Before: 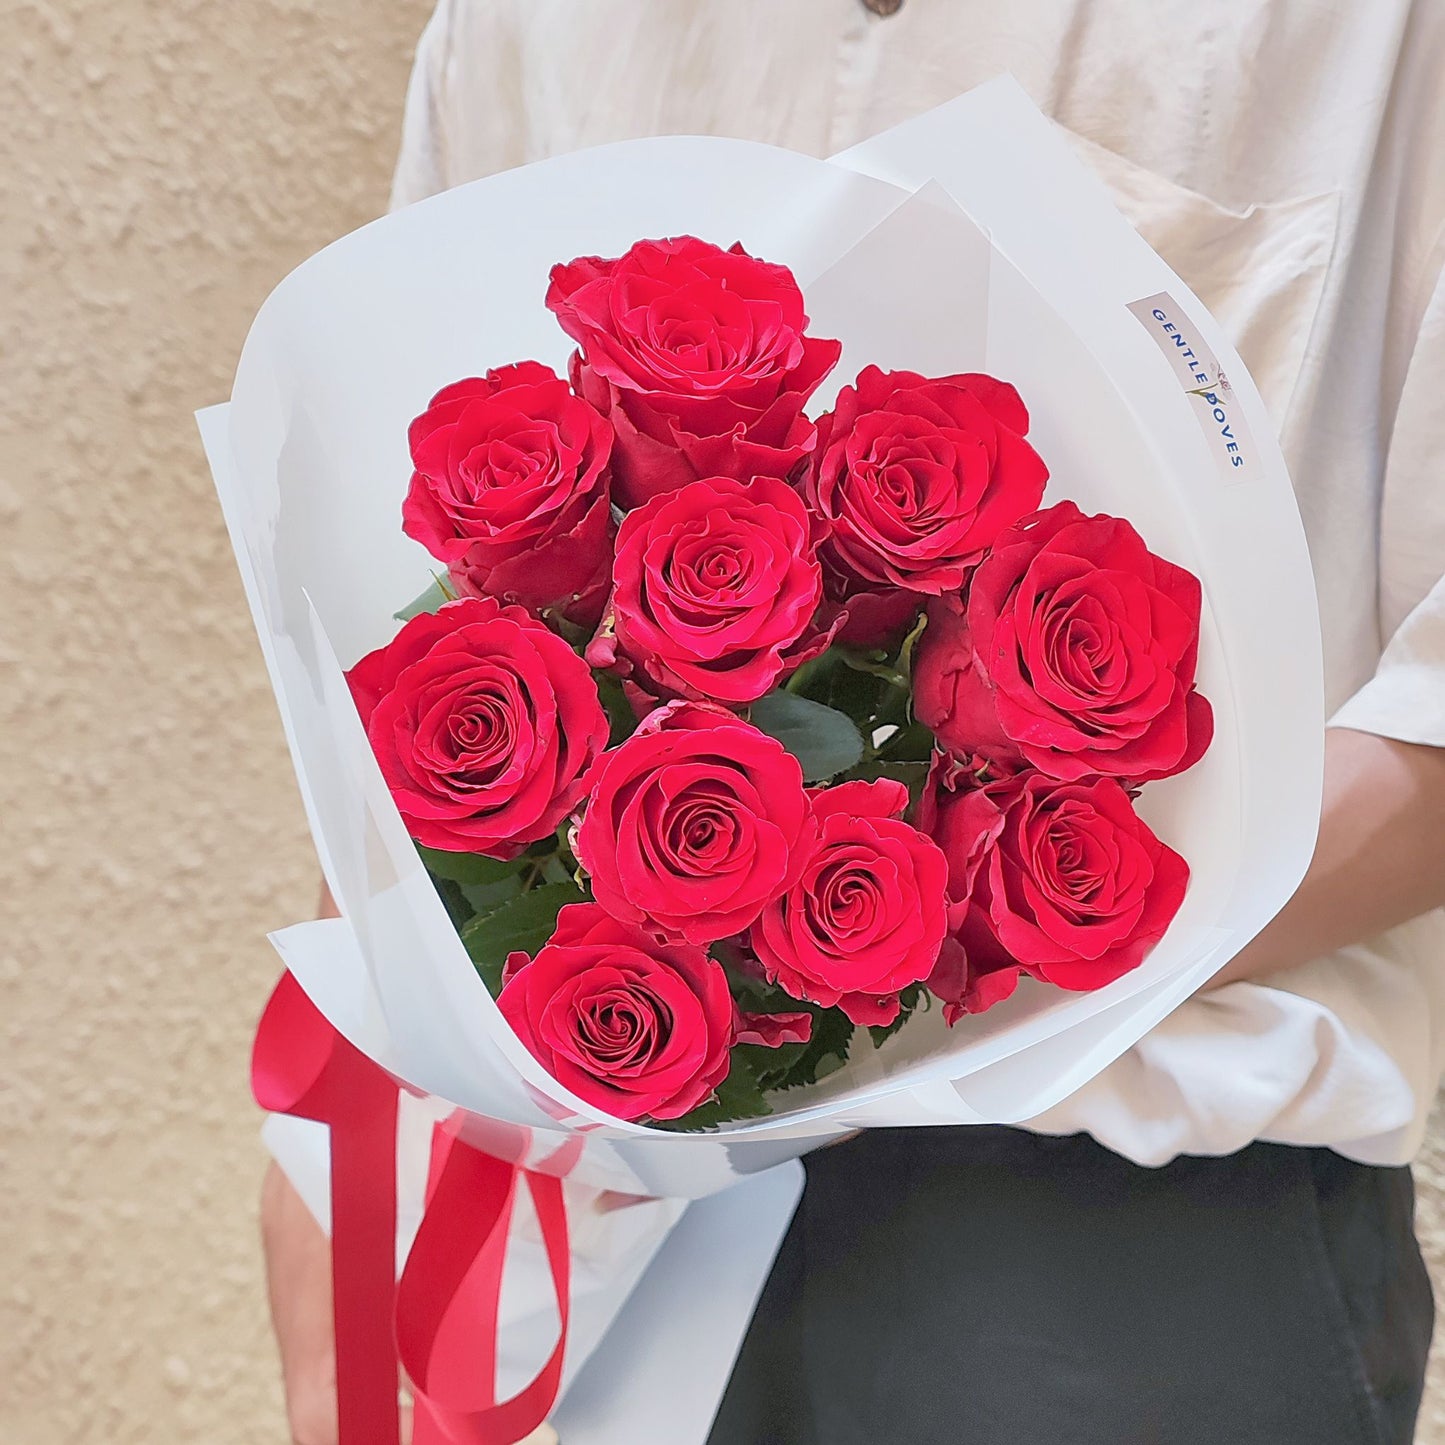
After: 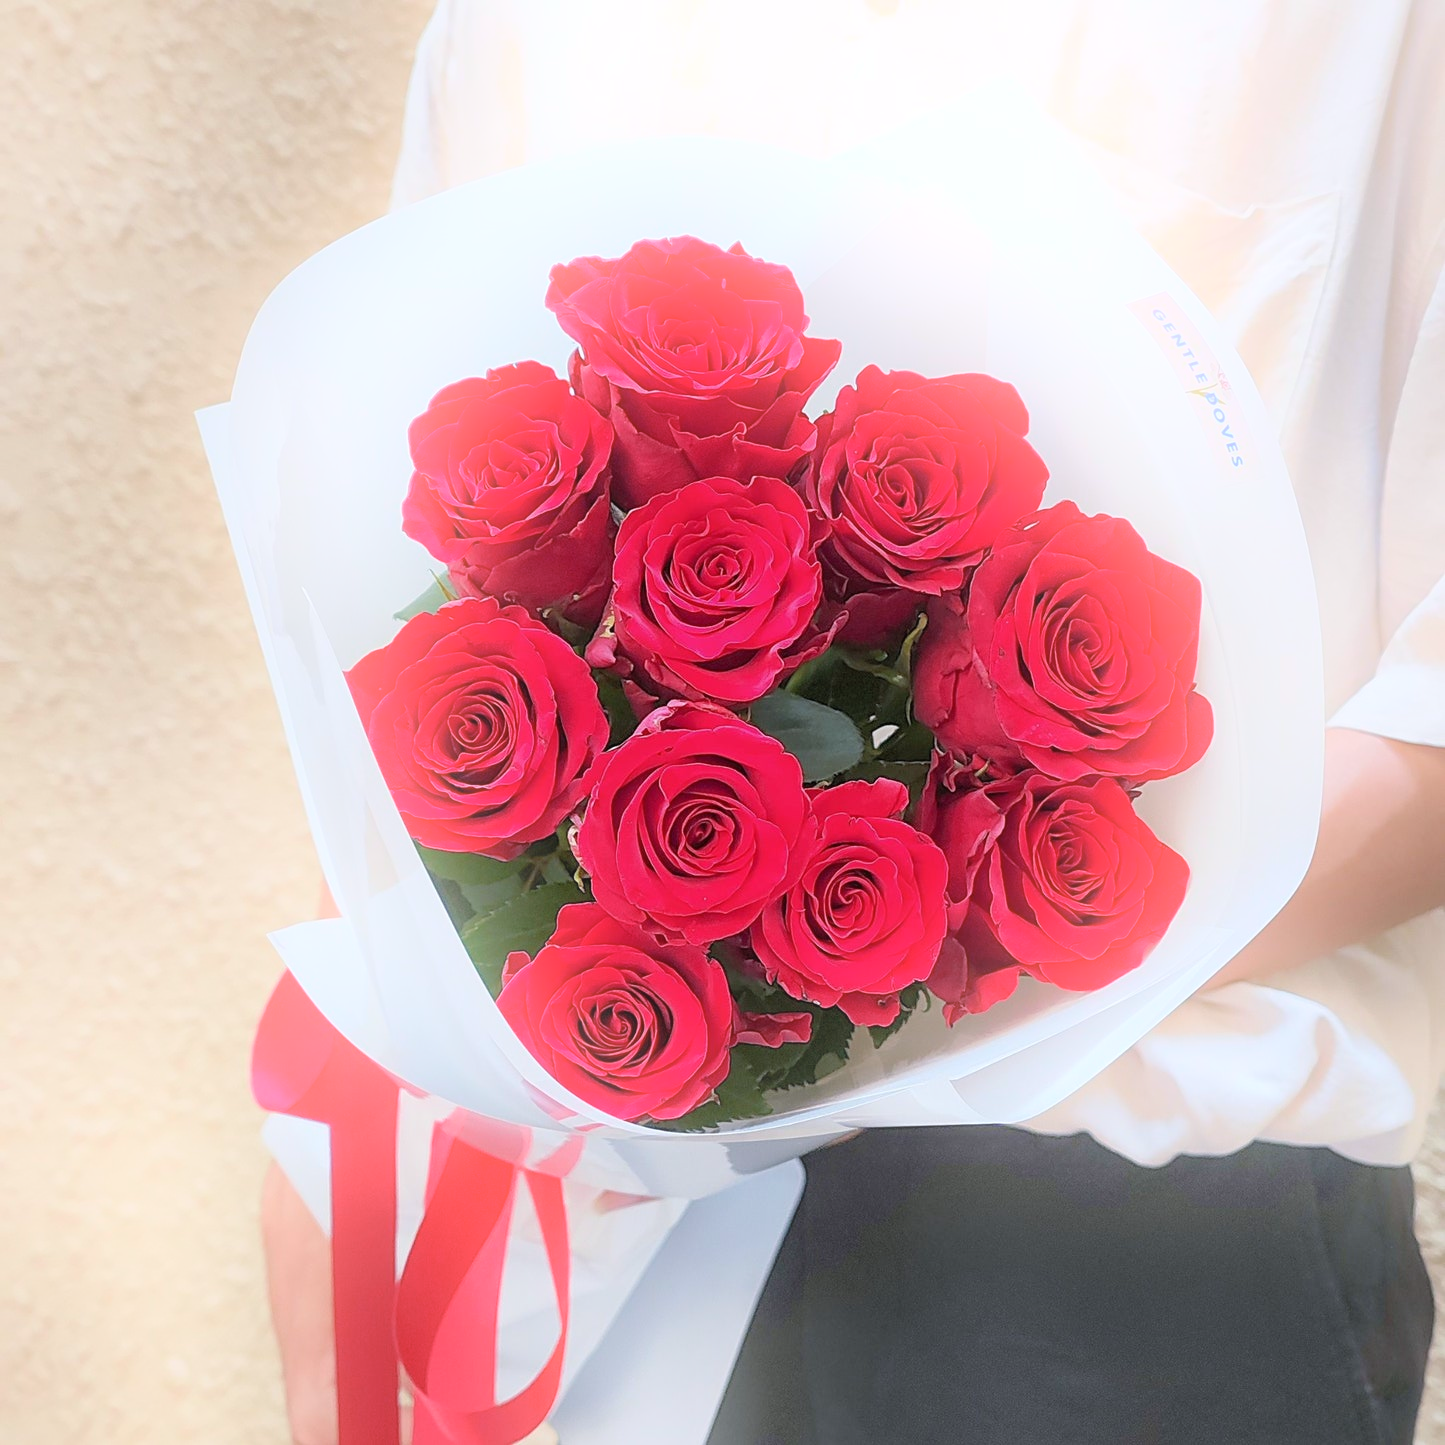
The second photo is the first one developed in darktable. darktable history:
white balance: red 0.988, blue 1.017
bloom: on, module defaults
